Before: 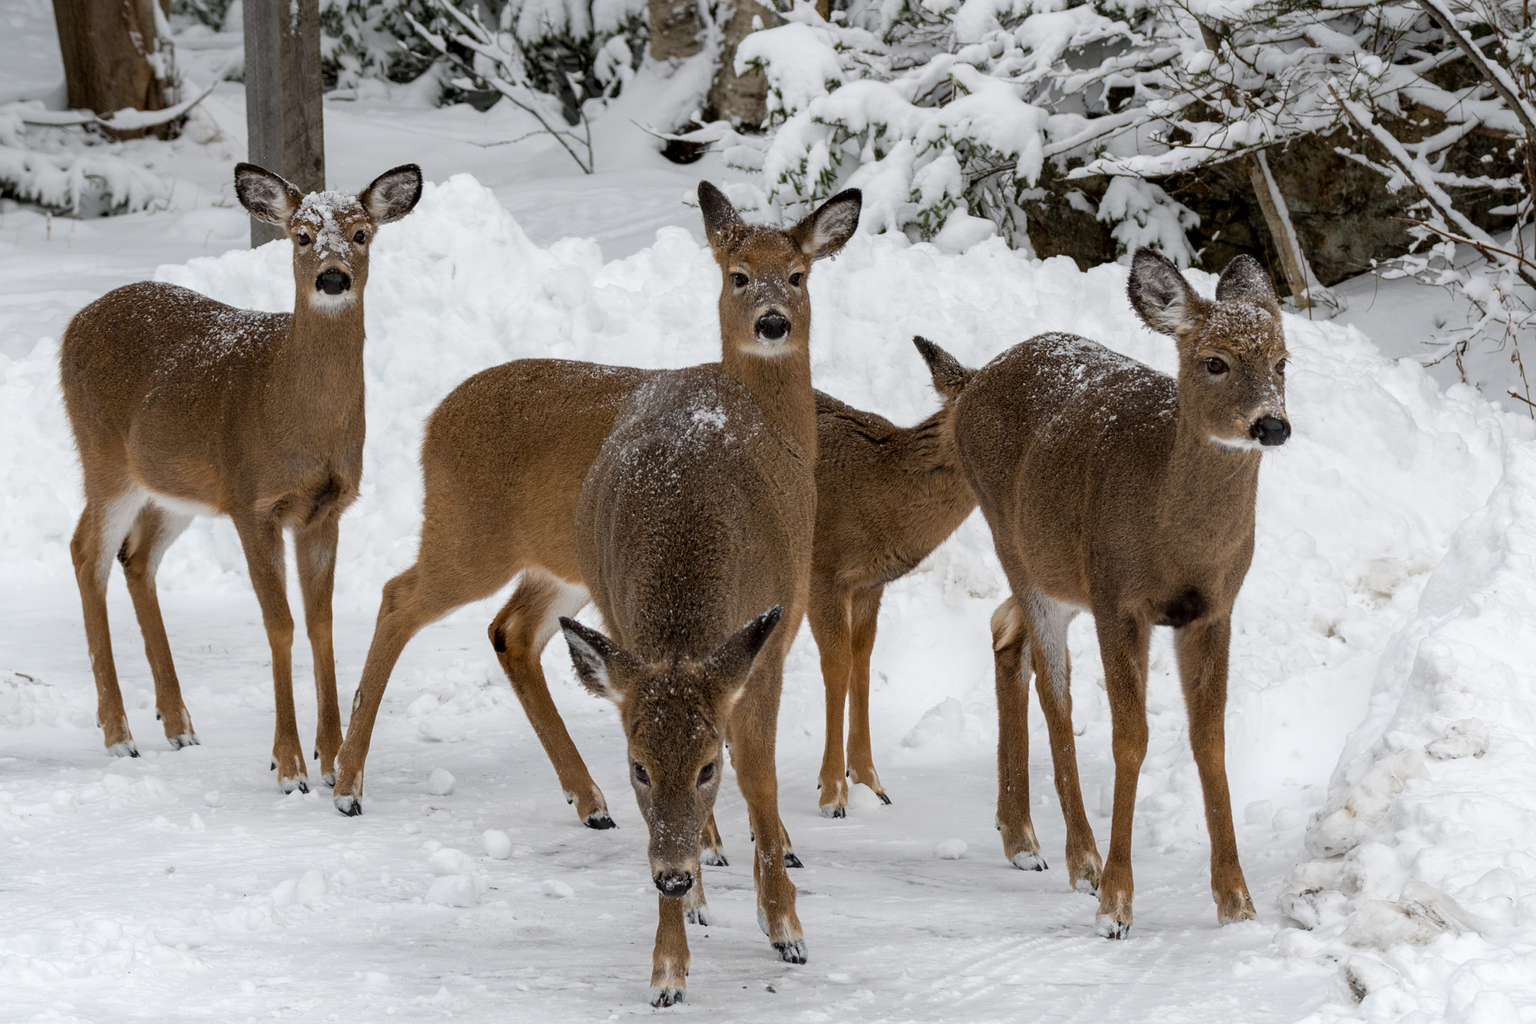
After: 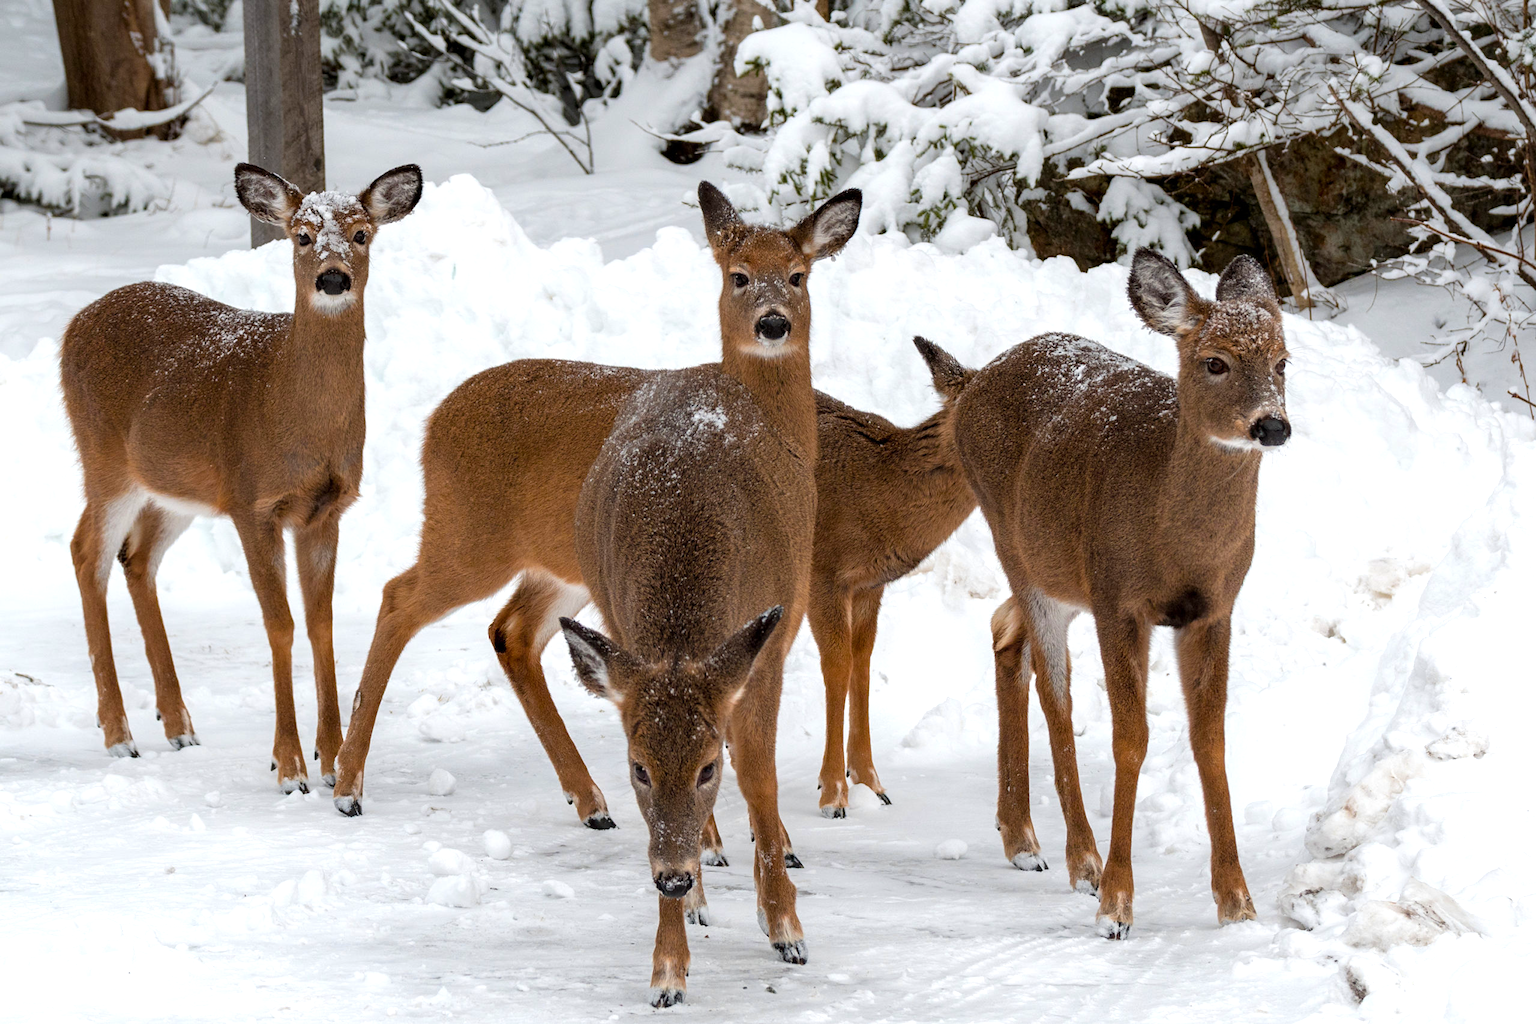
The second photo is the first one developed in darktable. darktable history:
color balance rgb: perceptual saturation grading › global saturation 29.7%, hue shift -8.7°, perceptual brilliance grading › global brilliance 10.883%
